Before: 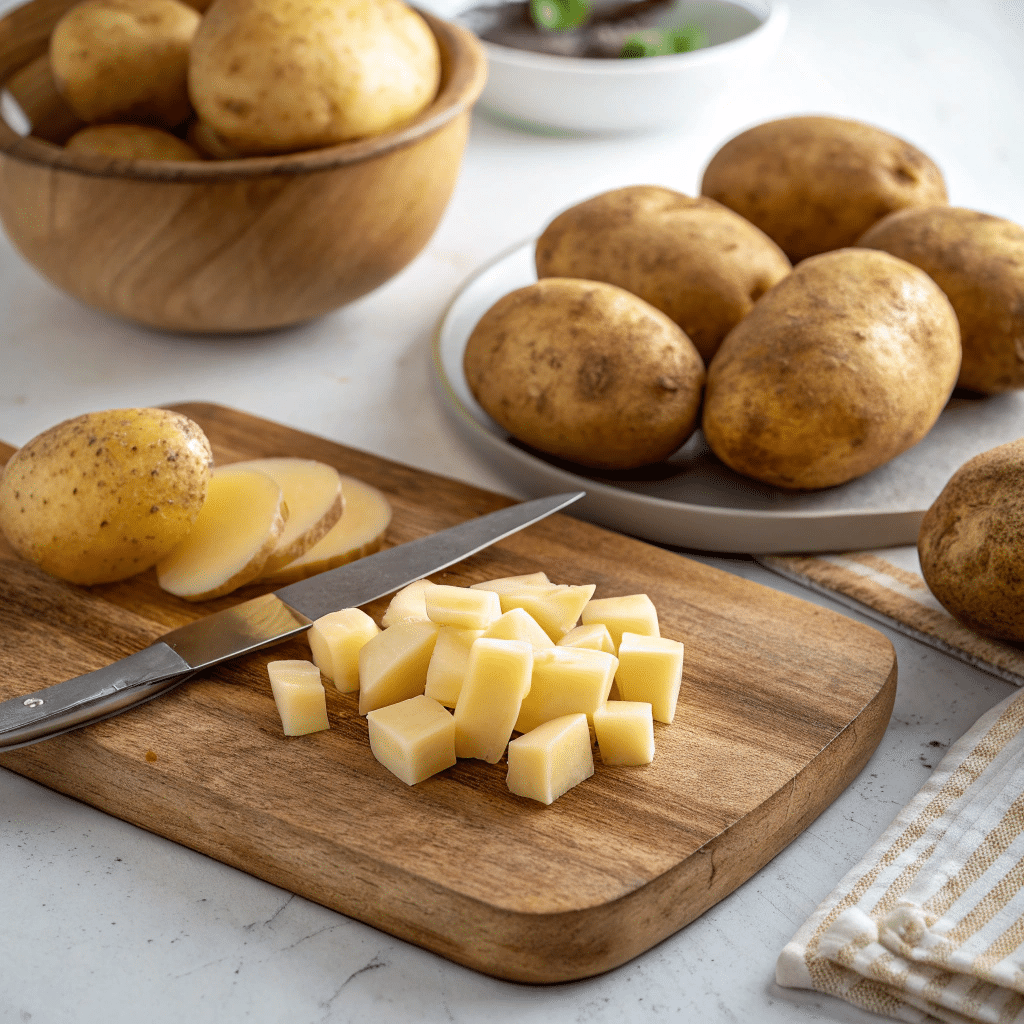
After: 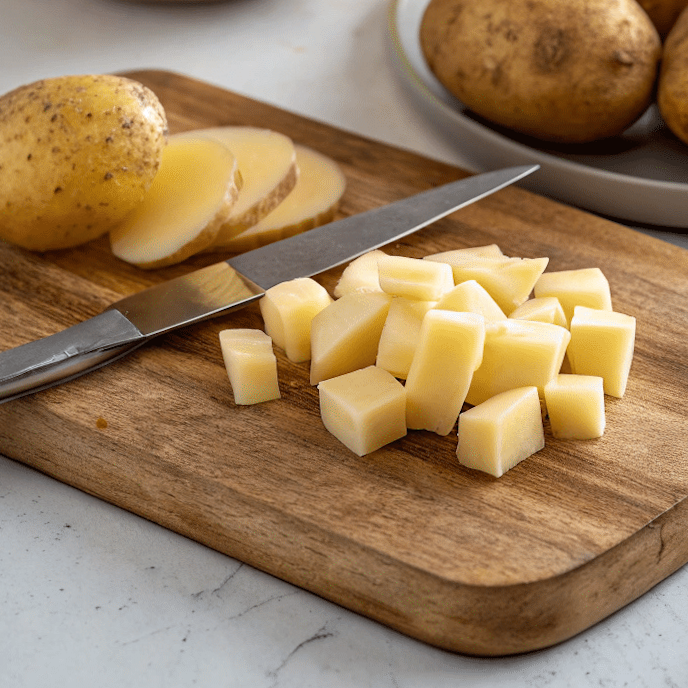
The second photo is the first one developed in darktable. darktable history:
white balance: emerald 1
crop and rotate: angle -0.82°, left 3.85%, top 31.828%, right 27.992%
